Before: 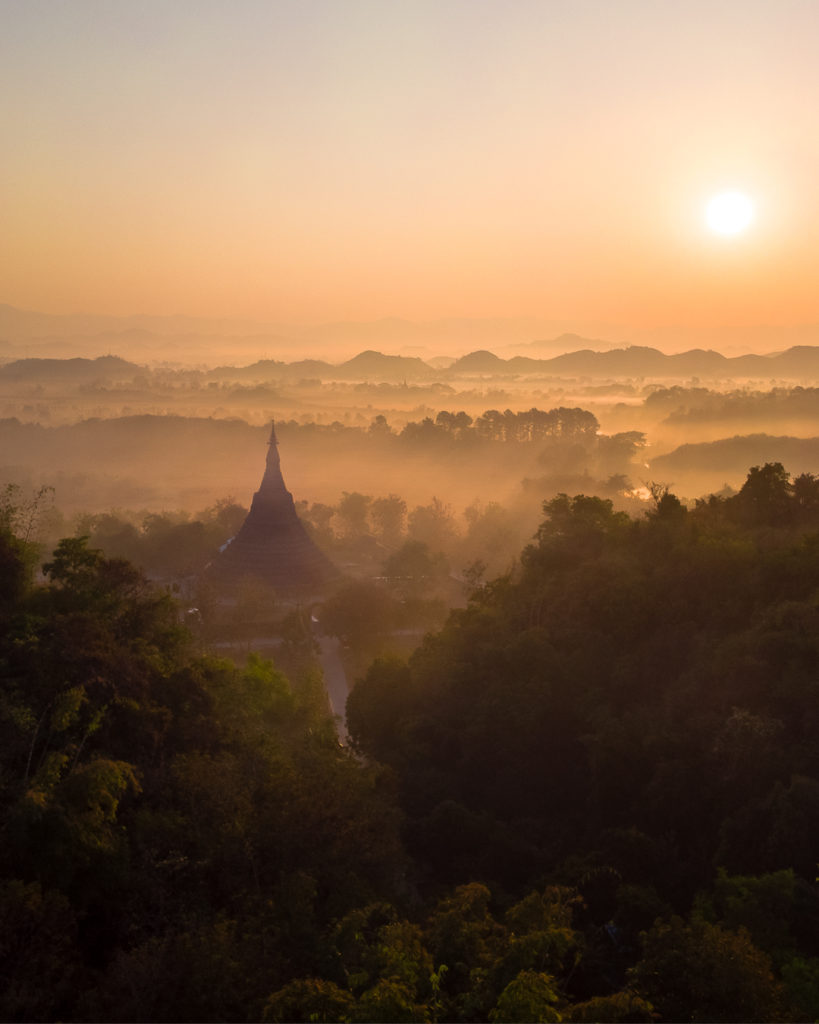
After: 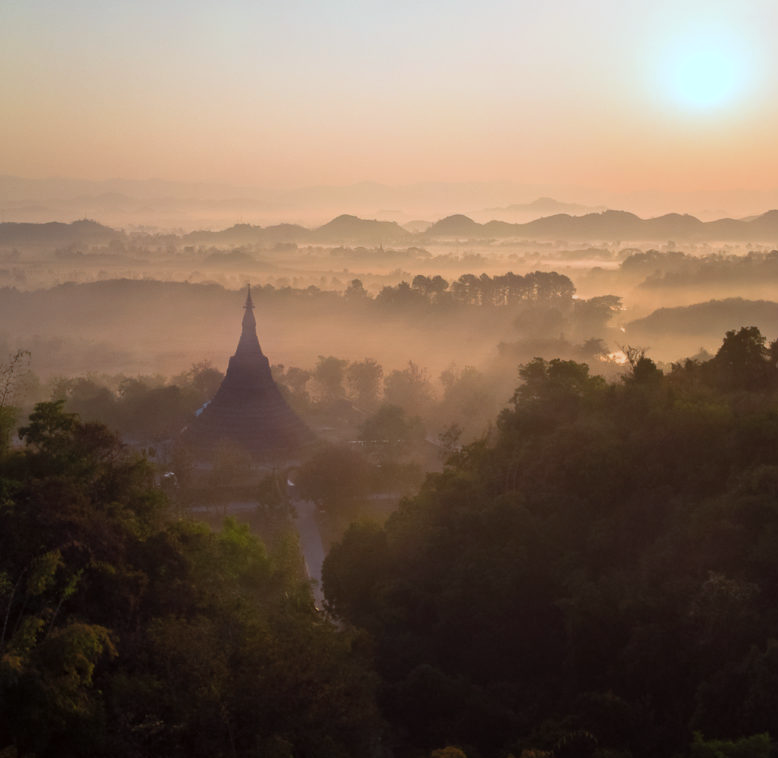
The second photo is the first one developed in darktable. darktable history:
crop and rotate: left 2.991%, top 13.302%, right 1.981%, bottom 12.636%
color correction: highlights a* -9.73, highlights b* -21.22
